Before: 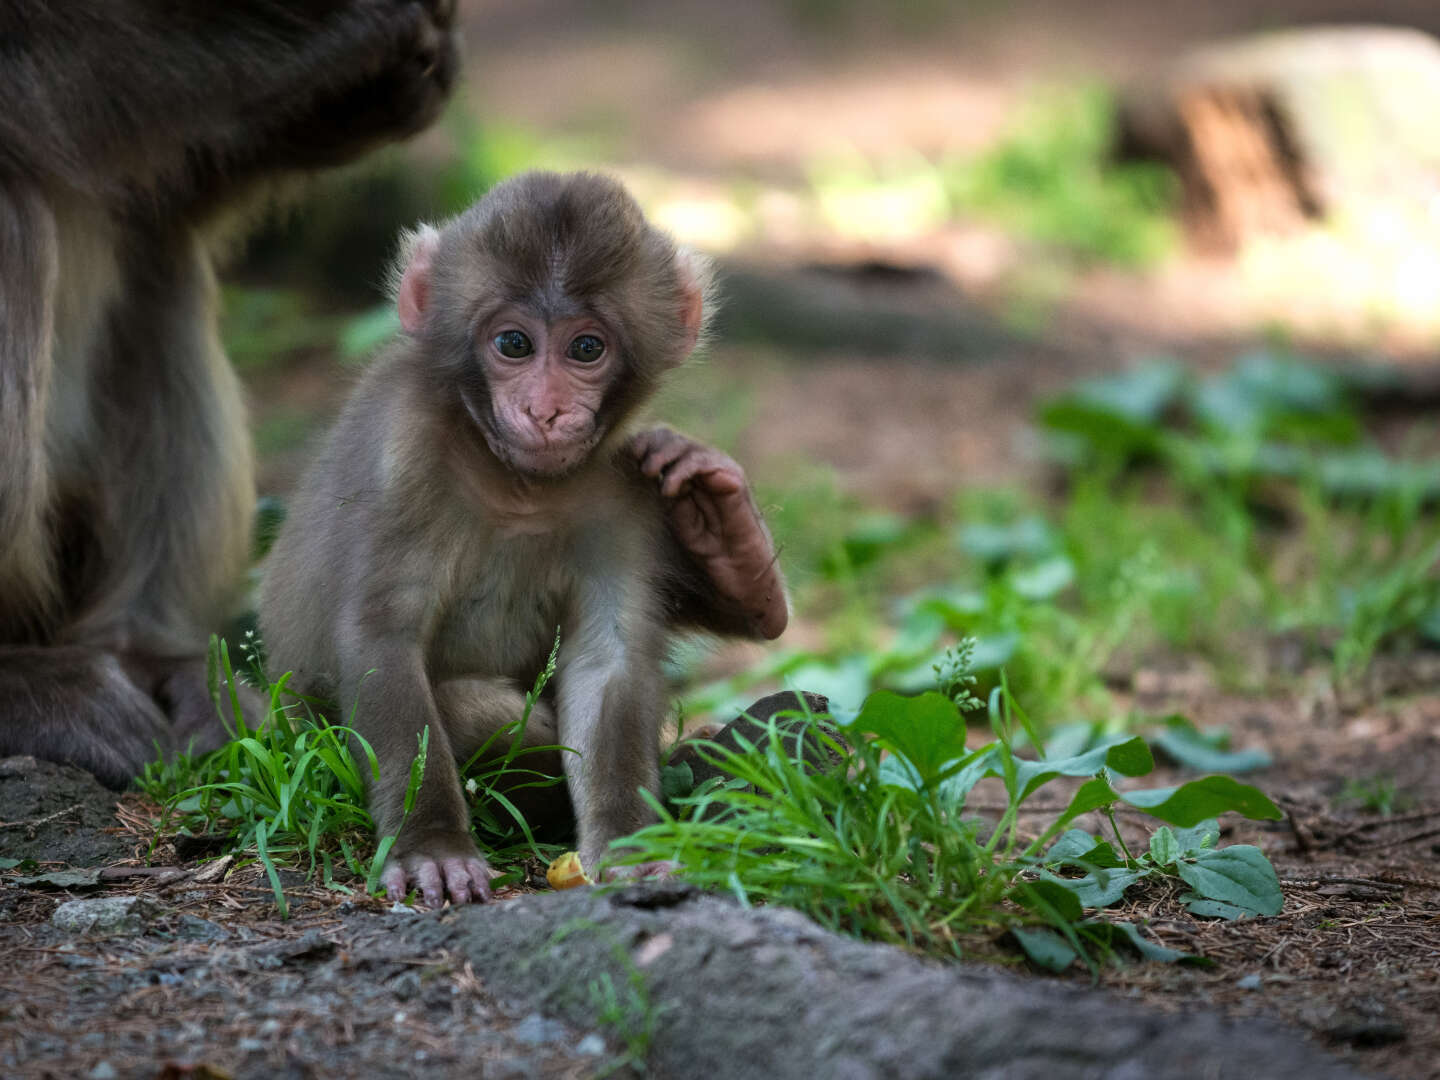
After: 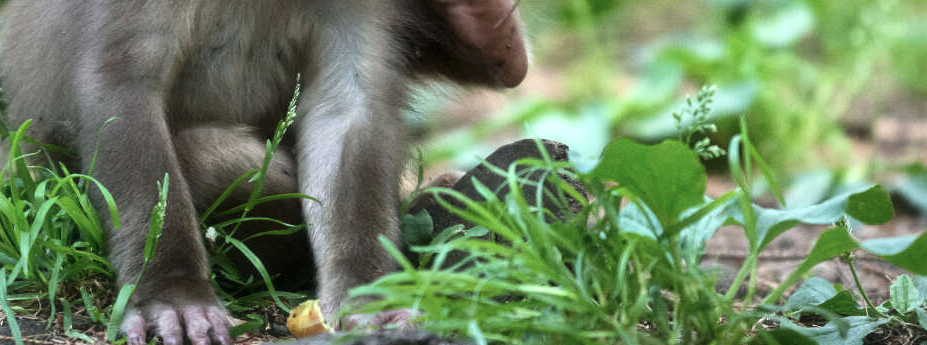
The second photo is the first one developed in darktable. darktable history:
haze removal: strength -0.05
exposure: exposure 0.636 EV, compensate highlight preservation false
crop: left 18.091%, top 51.13%, right 17.525%, bottom 16.85%
contrast brightness saturation: contrast 0.11, saturation -0.17
